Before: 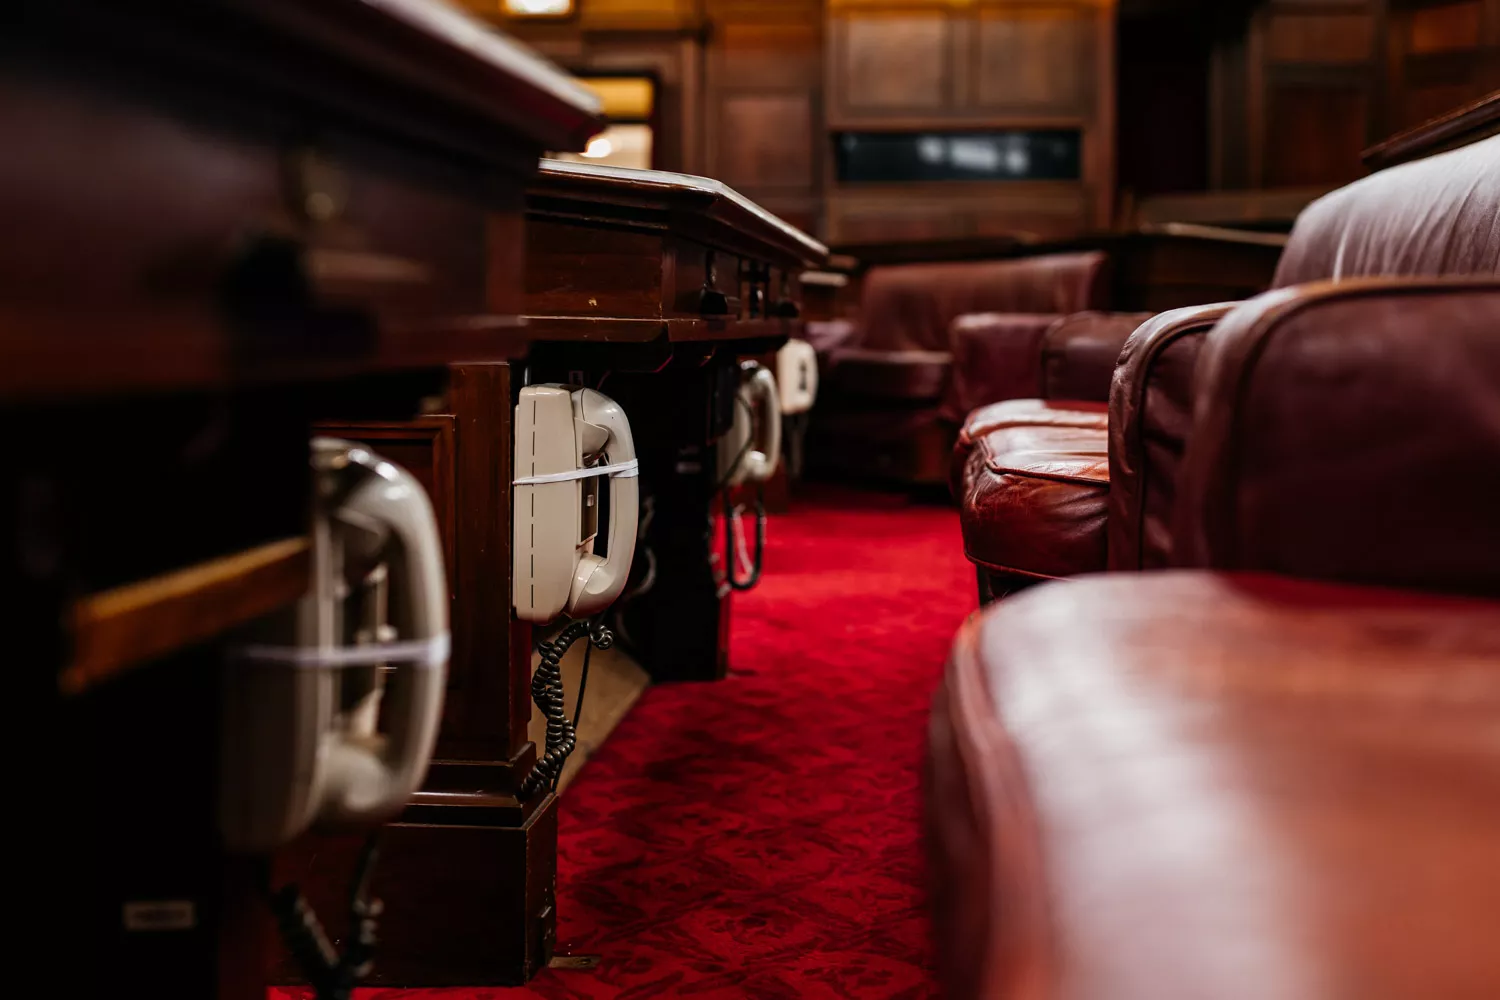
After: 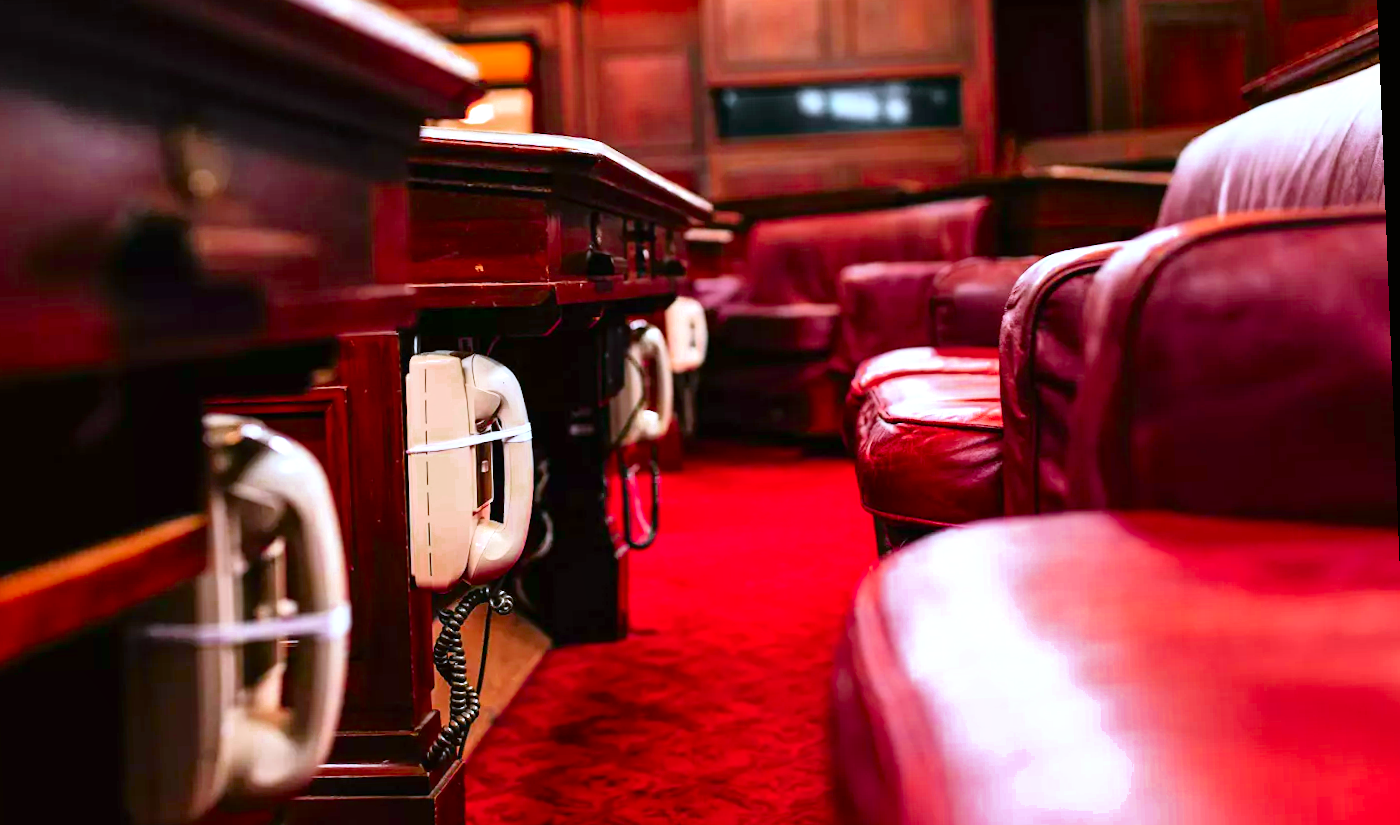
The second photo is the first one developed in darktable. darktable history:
crop: left 8.155%, top 6.611%, bottom 15.385%
color zones: curves: ch0 [(0.11, 0.396) (0.195, 0.36) (0.25, 0.5) (0.303, 0.412) (0.357, 0.544) (0.75, 0.5) (0.967, 0.328)]; ch1 [(0, 0.468) (0.112, 0.512) (0.202, 0.6) (0.25, 0.5) (0.307, 0.352) (0.357, 0.544) (0.75, 0.5) (0.963, 0.524)]
color balance: mode lift, gamma, gain (sRGB)
color correction: highlights a* -2.24, highlights b* -18.1
shadows and highlights: shadows 22.7, highlights -48.71, soften with gaussian
rotate and perspective: rotation -2.29°, automatic cropping off
exposure: exposure 1.25 EV, compensate exposure bias true, compensate highlight preservation false
tone curve: curves: ch0 [(0, 0.005) (0.103, 0.097) (0.18, 0.22) (0.378, 0.482) (0.504, 0.631) (0.663, 0.801) (0.834, 0.914) (1, 0.971)]; ch1 [(0, 0) (0.172, 0.123) (0.324, 0.253) (0.396, 0.388) (0.478, 0.461) (0.499, 0.498) (0.522, 0.528) (0.604, 0.692) (0.704, 0.818) (1, 1)]; ch2 [(0, 0) (0.411, 0.424) (0.496, 0.5) (0.515, 0.519) (0.555, 0.585) (0.628, 0.703) (1, 1)], color space Lab, independent channels, preserve colors none
